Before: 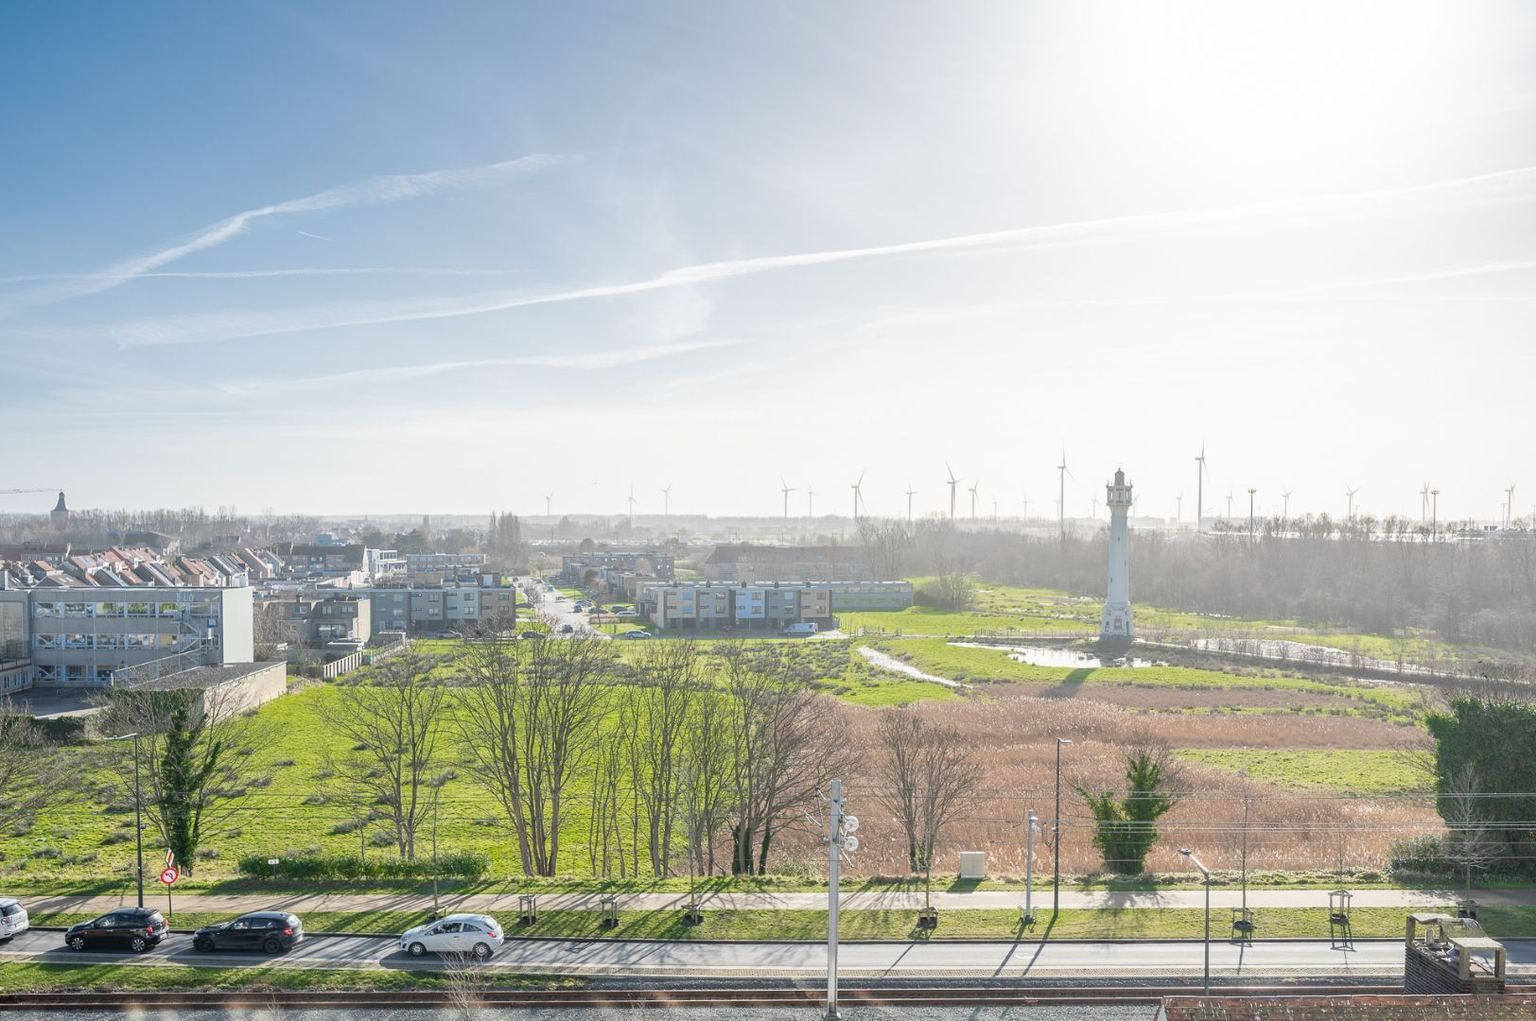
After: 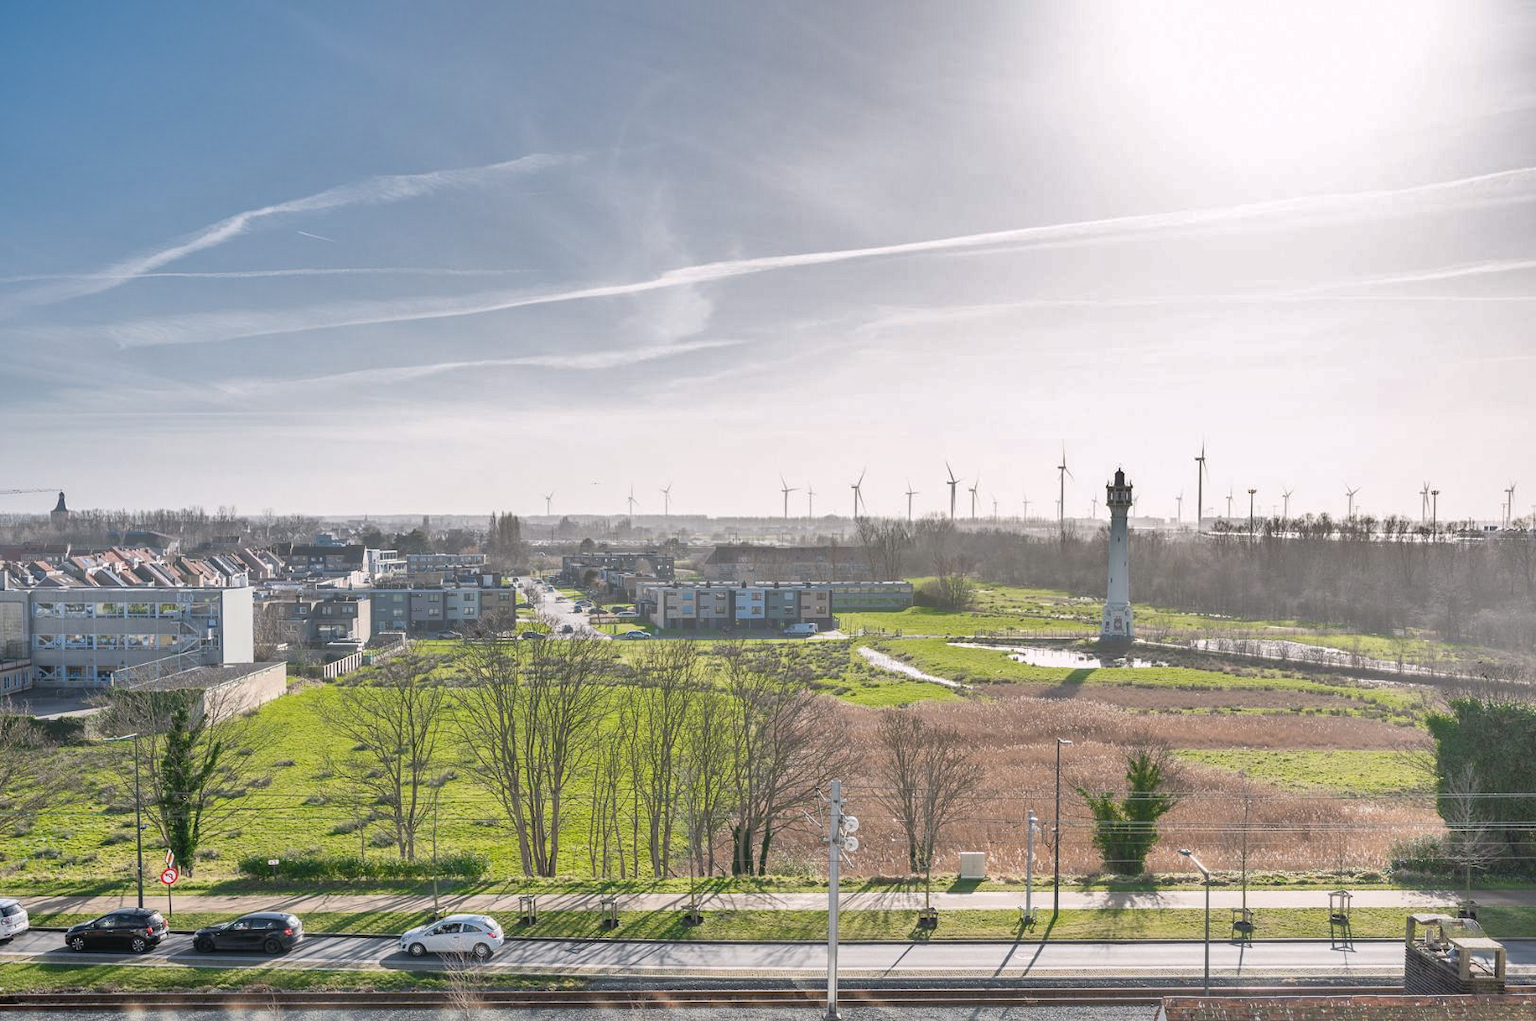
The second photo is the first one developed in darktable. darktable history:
shadows and highlights: radius 100.35, shadows 50.44, highlights -63.91, highlights color adjustment 49.42%, soften with gaussian
color correction: highlights a* 2.95, highlights b* -1.17, shadows a* -0.08, shadows b* 2.34, saturation 0.977
